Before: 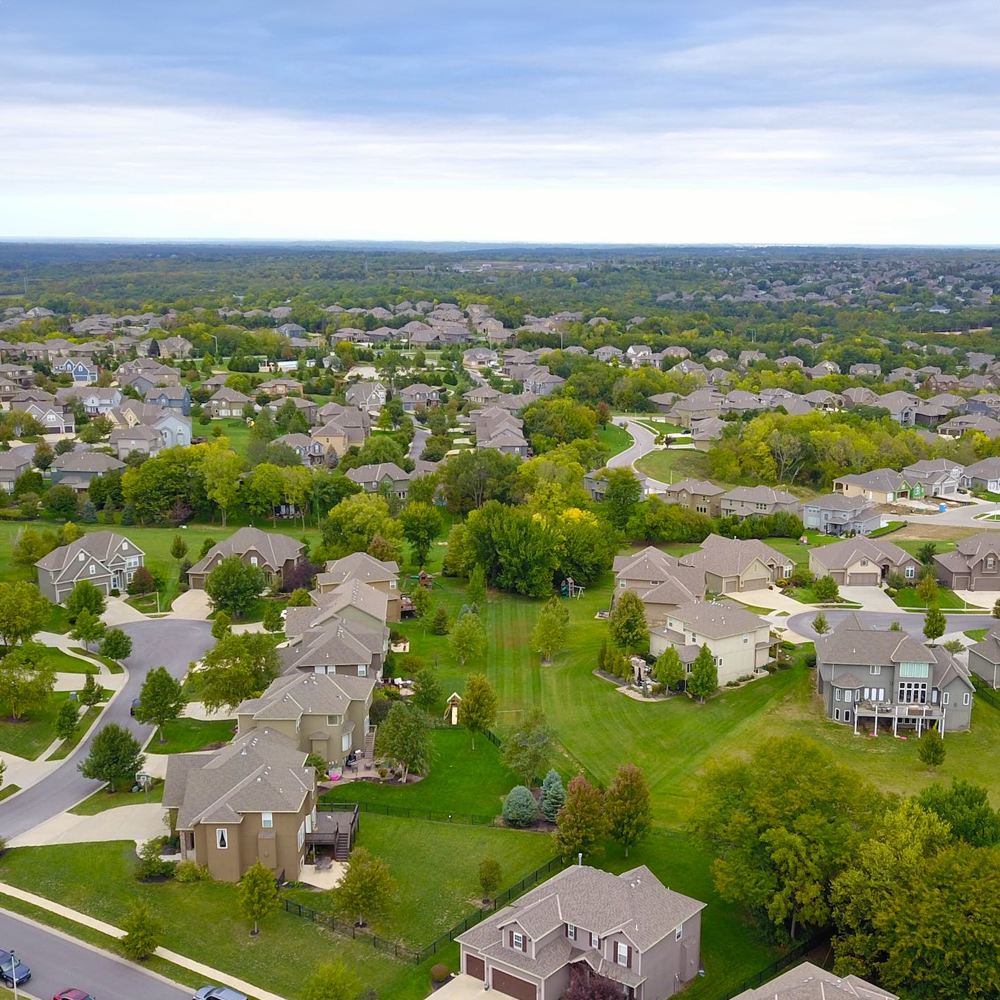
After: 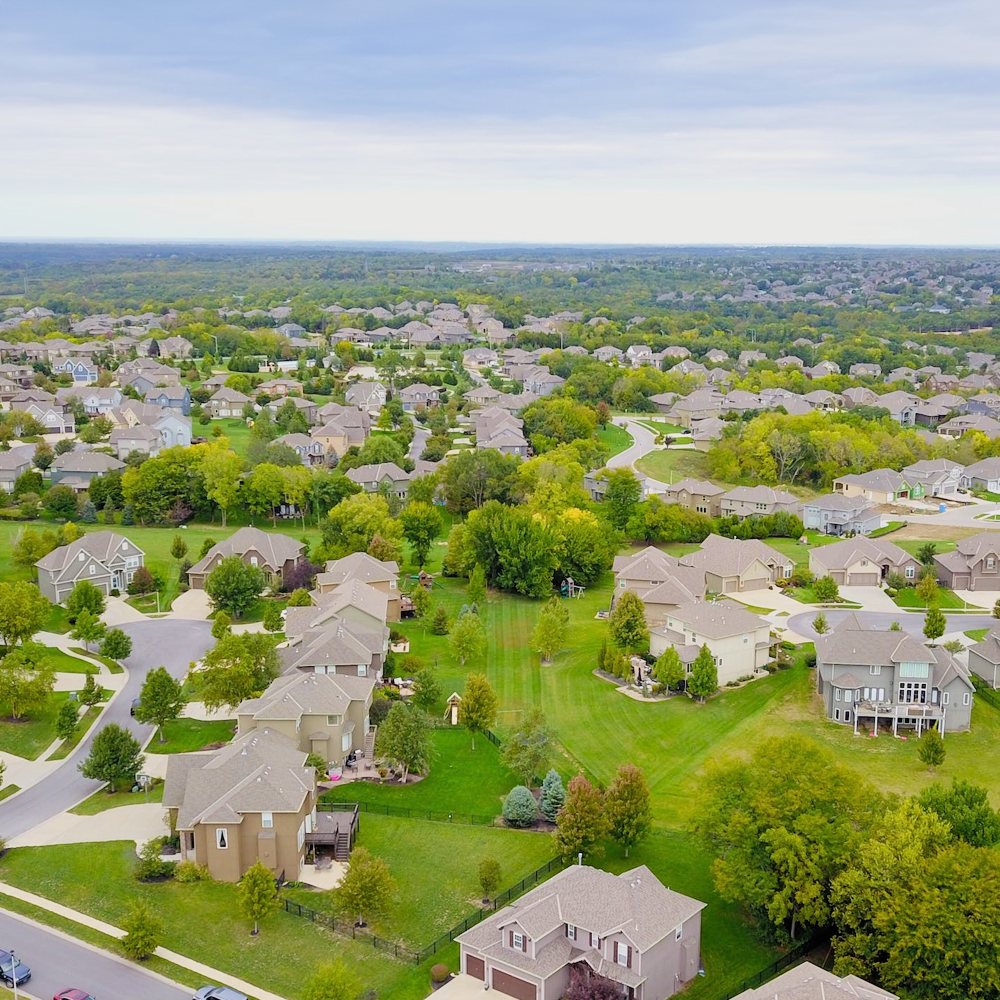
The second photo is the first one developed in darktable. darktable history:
exposure: black level correction 0, exposure 0.7 EV, compensate exposure bias true, compensate highlight preservation false
filmic rgb: black relative exposure -7.65 EV, white relative exposure 4.56 EV, hardness 3.61
